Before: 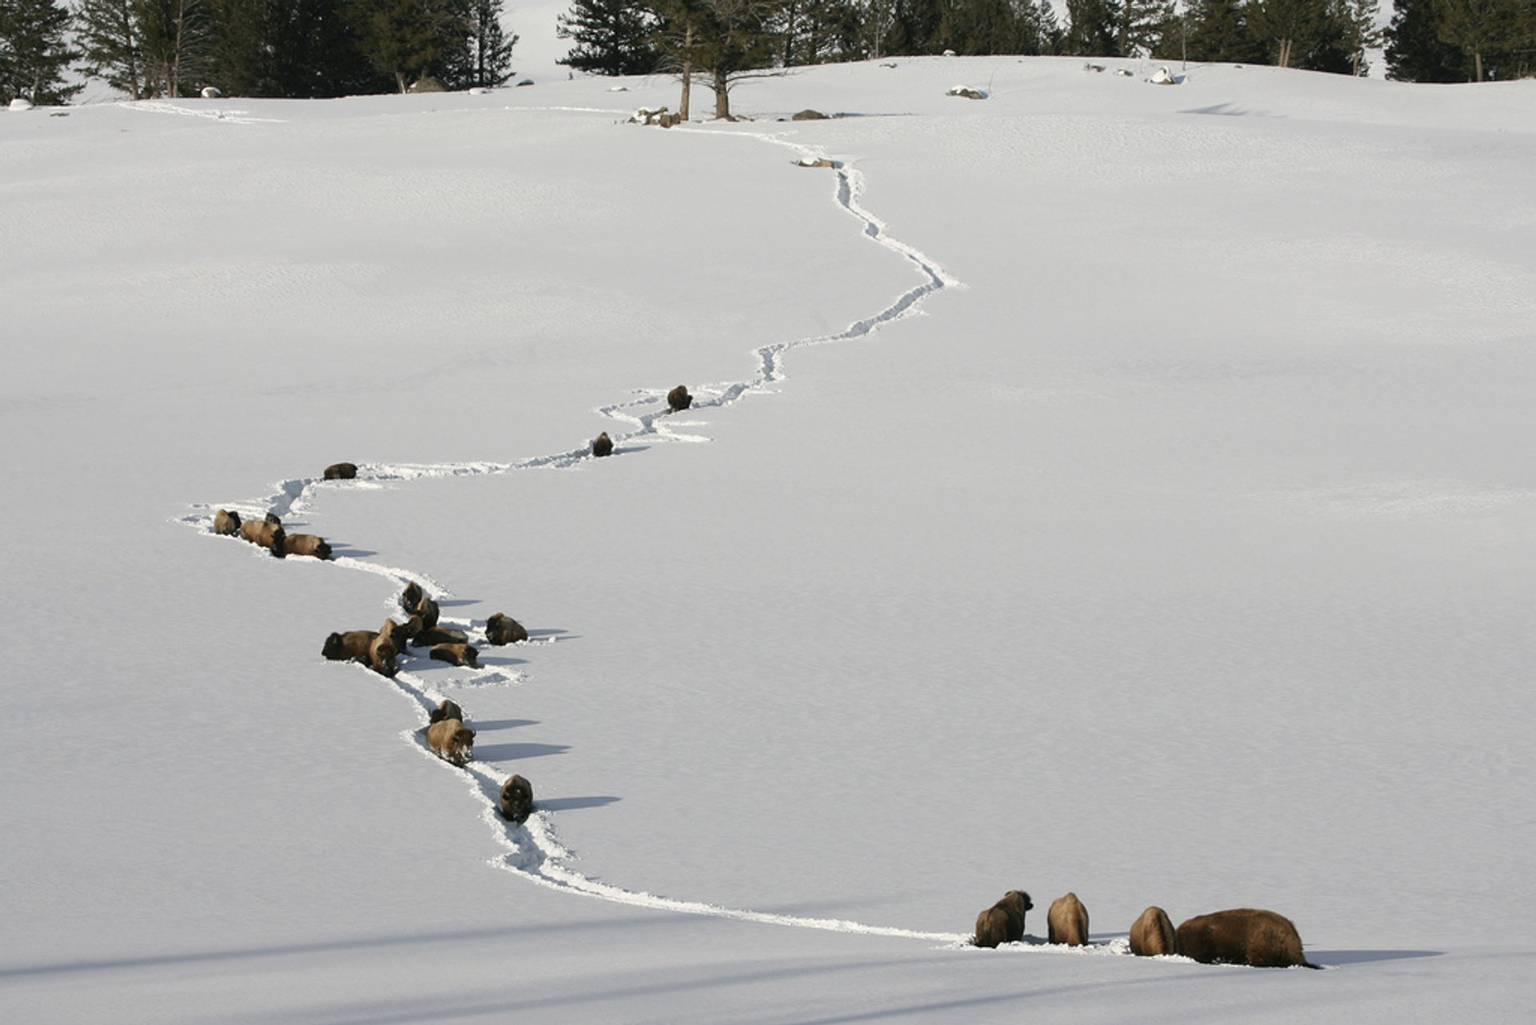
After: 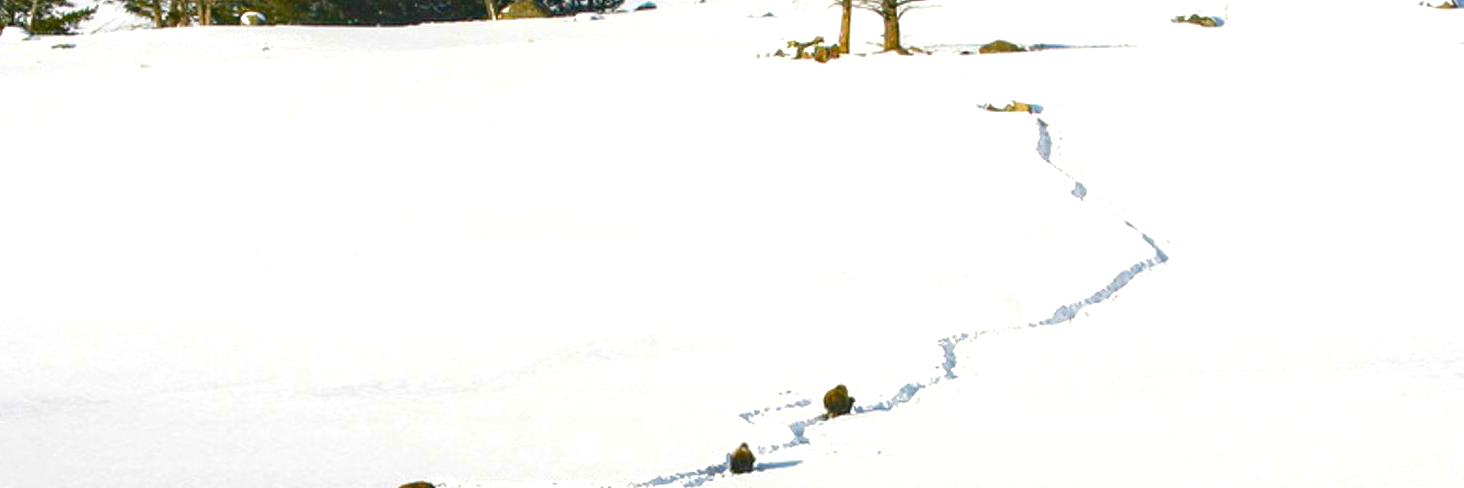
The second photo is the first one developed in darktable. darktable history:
color balance rgb: linear chroma grading › global chroma 25%, perceptual saturation grading › global saturation 40%, perceptual saturation grading › highlights -50%, perceptual saturation grading › shadows 30%, perceptual brilliance grading › global brilliance 25%, global vibrance 60%
crop: left 0.579%, top 7.627%, right 23.167%, bottom 54.275%
local contrast: on, module defaults
